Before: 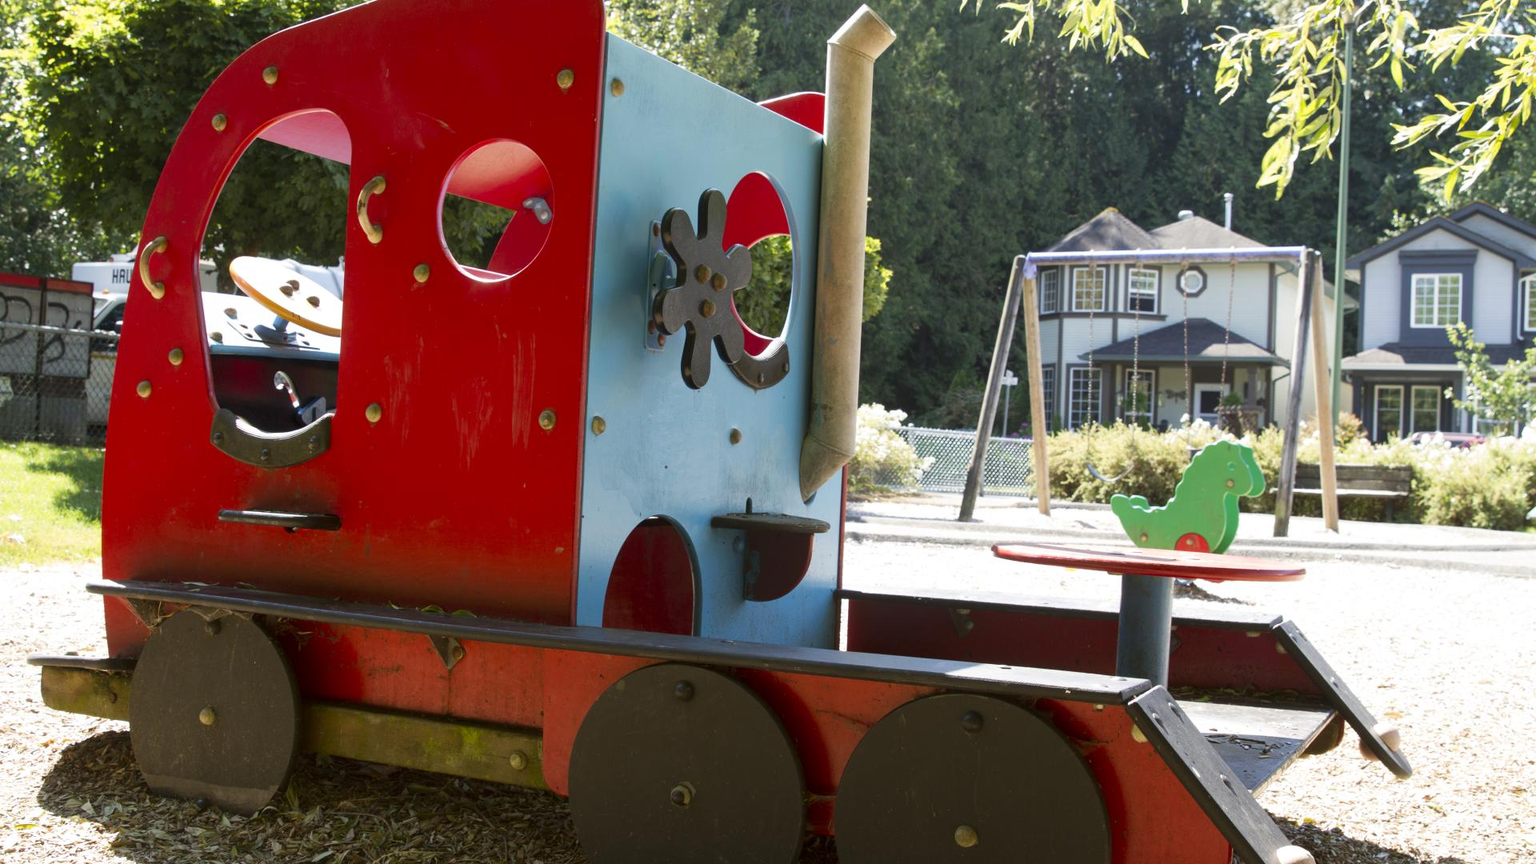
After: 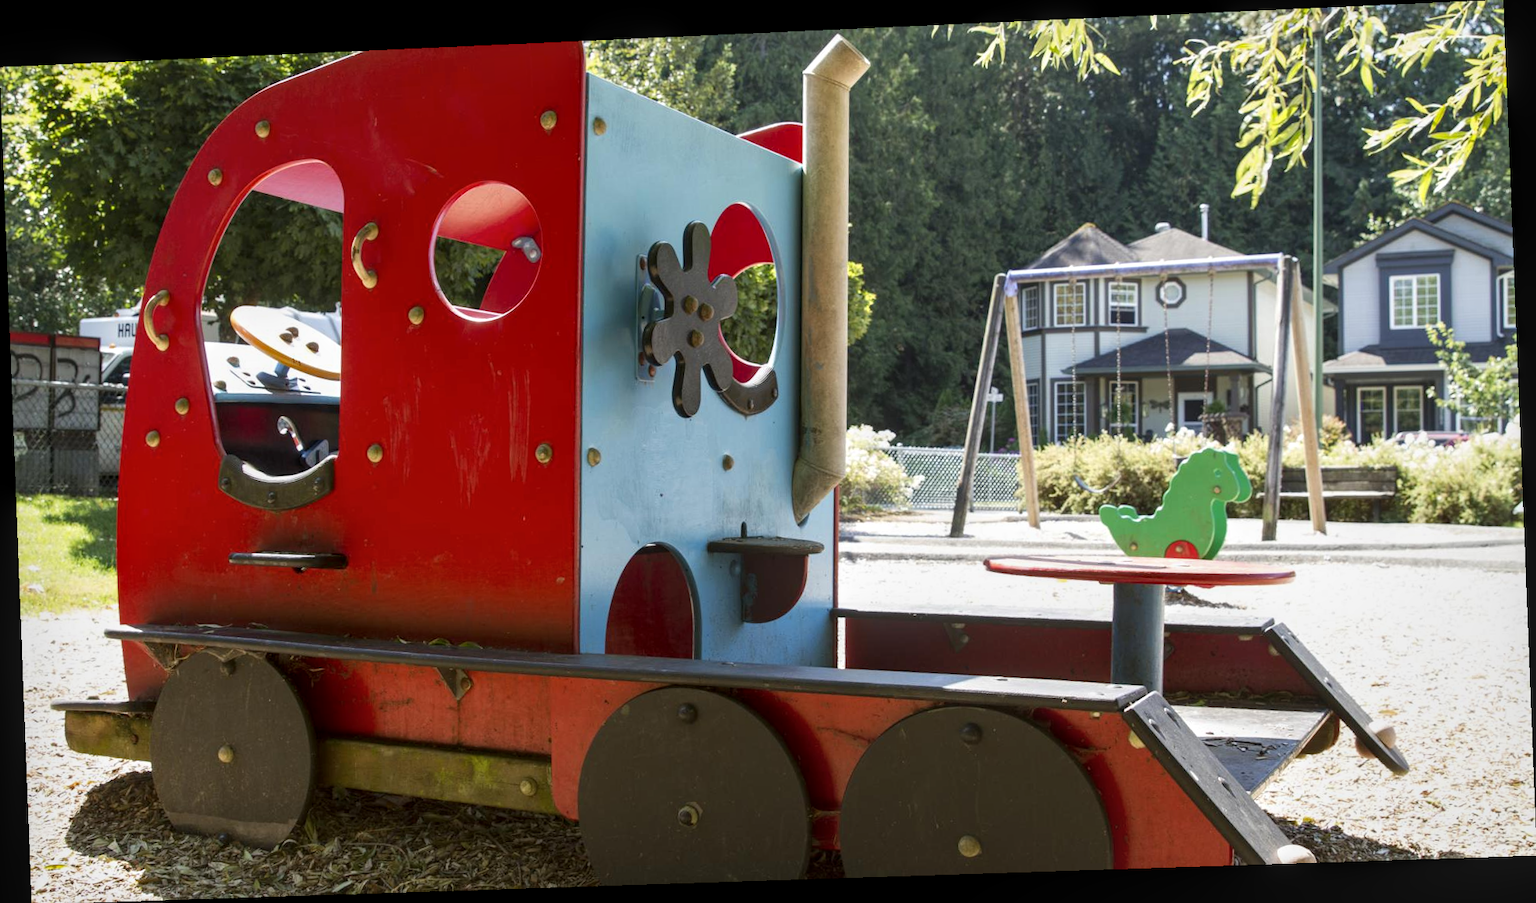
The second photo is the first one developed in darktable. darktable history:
rotate and perspective: rotation -2.22°, lens shift (horizontal) -0.022, automatic cropping off
local contrast: on, module defaults
